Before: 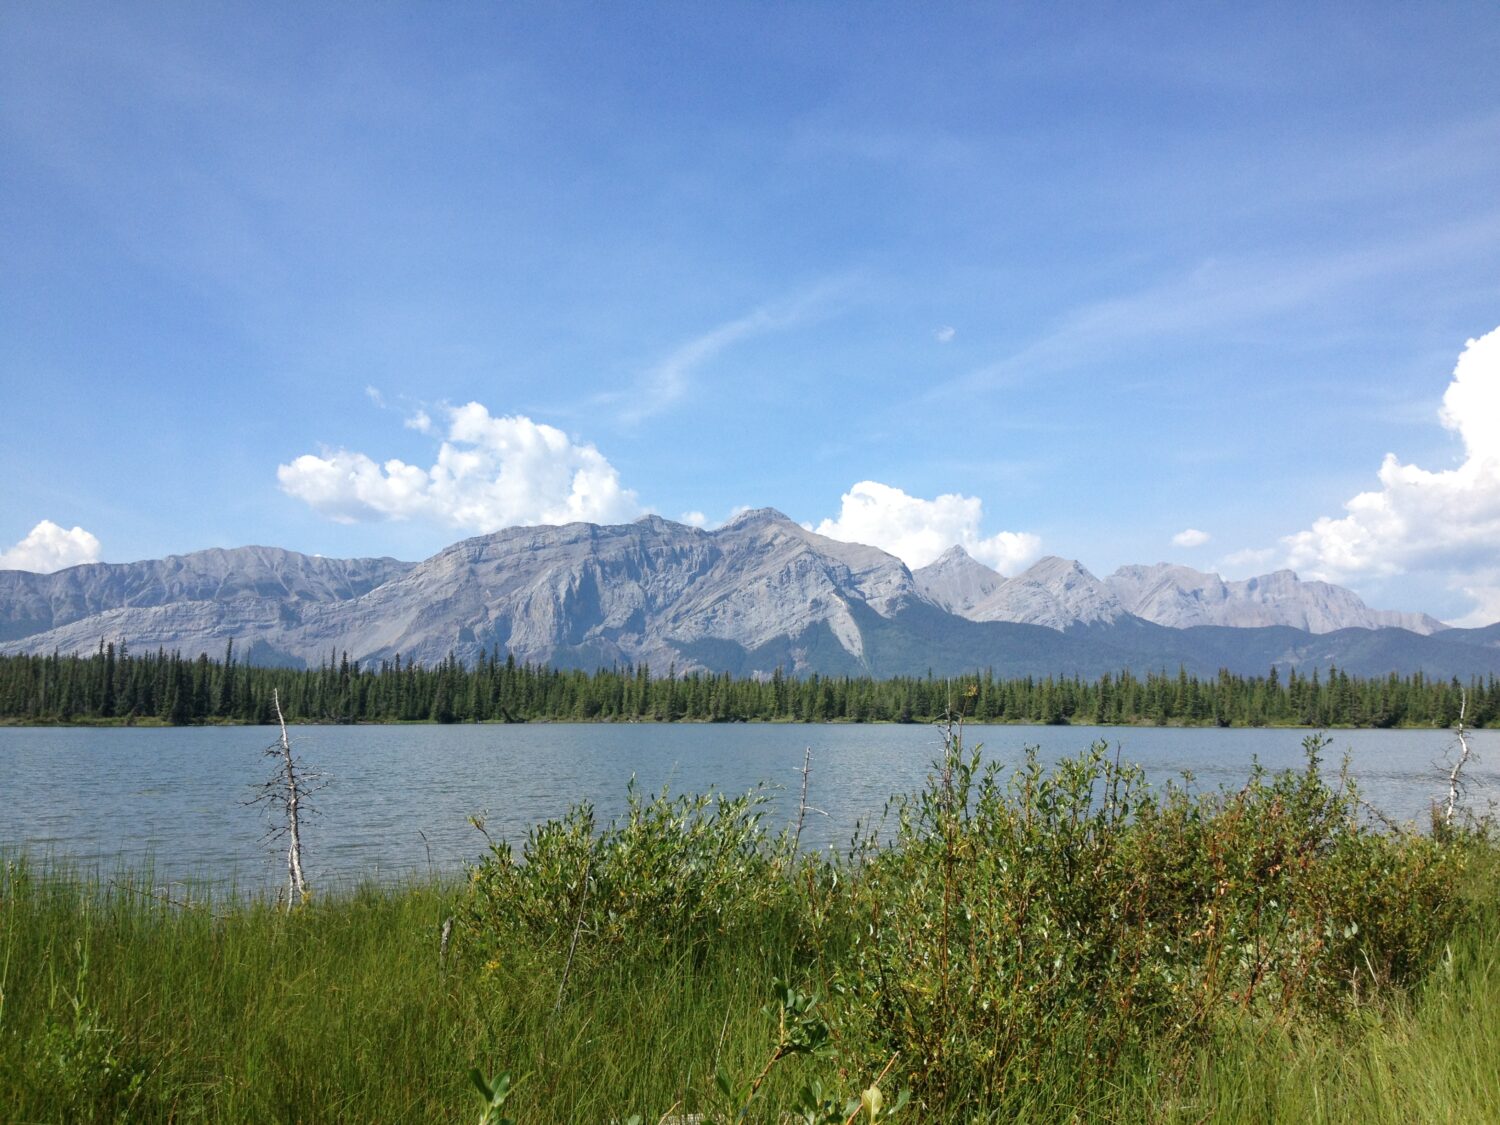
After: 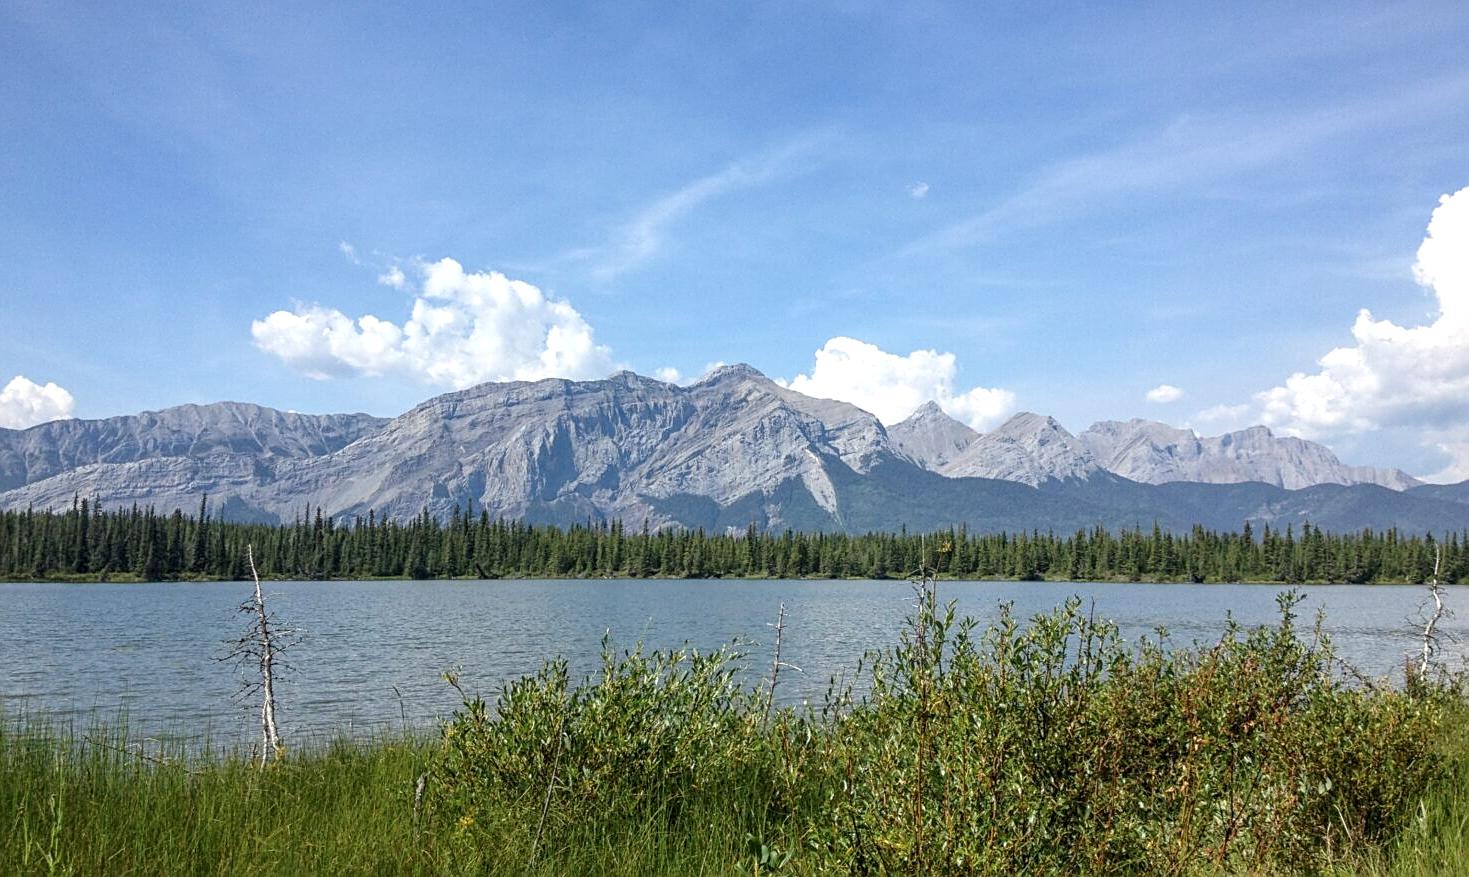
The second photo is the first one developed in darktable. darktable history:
sharpen: on, module defaults
local contrast: highlights 0%, shadows 0%, detail 133%
crop and rotate: left 1.814%, top 12.818%, right 0.25%, bottom 9.225%
